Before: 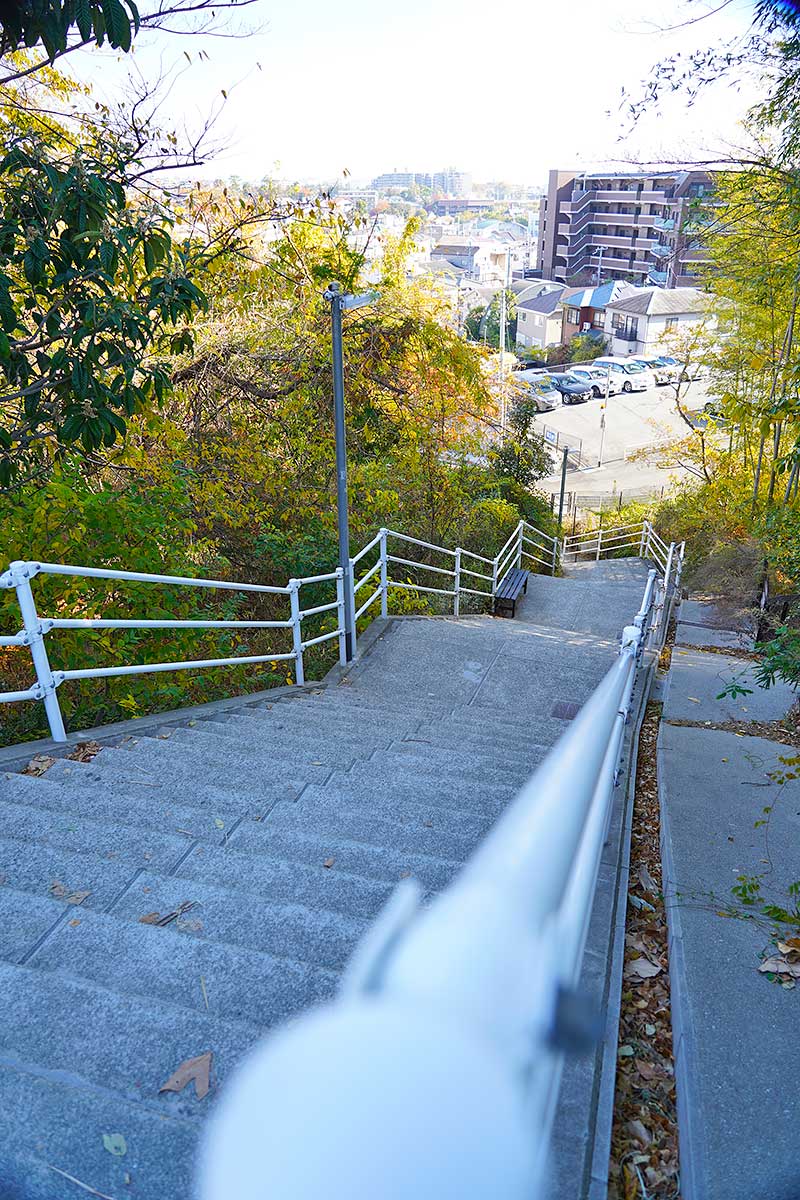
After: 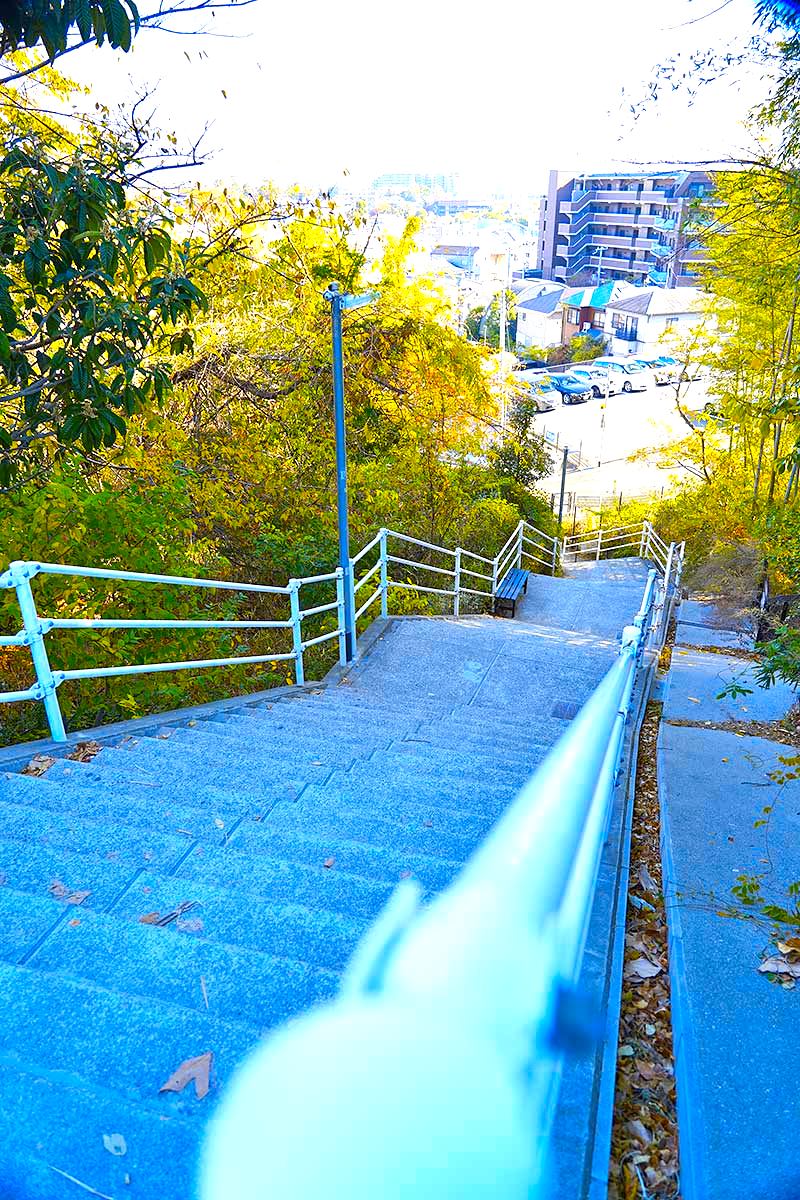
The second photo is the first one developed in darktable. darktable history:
exposure: black level correction 0.001, exposure 0.675 EV, compensate highlight preservation false
color contrast: green-magenta contrast 1.12, blue-yellow contrast 1.95, unbound 0
